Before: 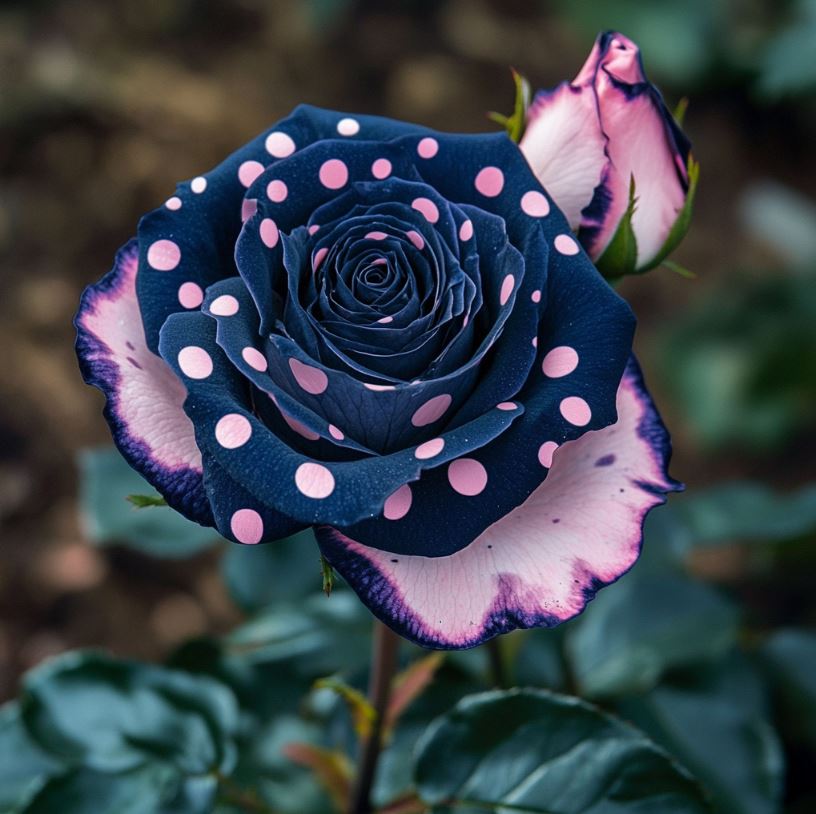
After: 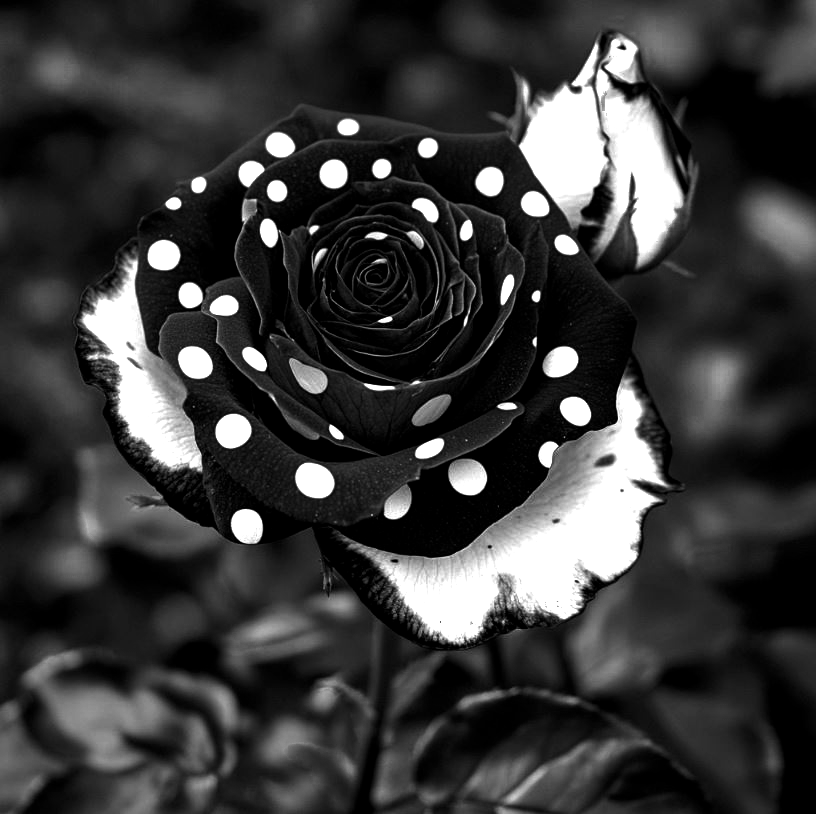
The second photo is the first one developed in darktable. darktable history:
color balance rgb: perceptual saturation grading › global saturation 30%, global vibrance 10%
exposure: black level correction 0, exposure 1.379 EV, compensate exposure bias true, compensate highlight preservation false
levels: mode automatic, black 8.58%, gray 59.42%, levels [0, 0.445, 1]
color zones: curves: ch0 [(0.002, 0.429) (0.121, 0.212) (0.198, 0.113) (0.276, 0.344) (0.331, 0.541) (0.41, 0.56) (0.482, 0.289) (0.619, 0.227) (0.721, 0.18) (0.821, 0.435) (0.928, 0.555) (1, 0.587)]; ch1 [(0, 0) (0.143, 0) (0.286, 0) (0.429, 0) (0.571, 0) (0.714, 0) (0.857, 0)]
